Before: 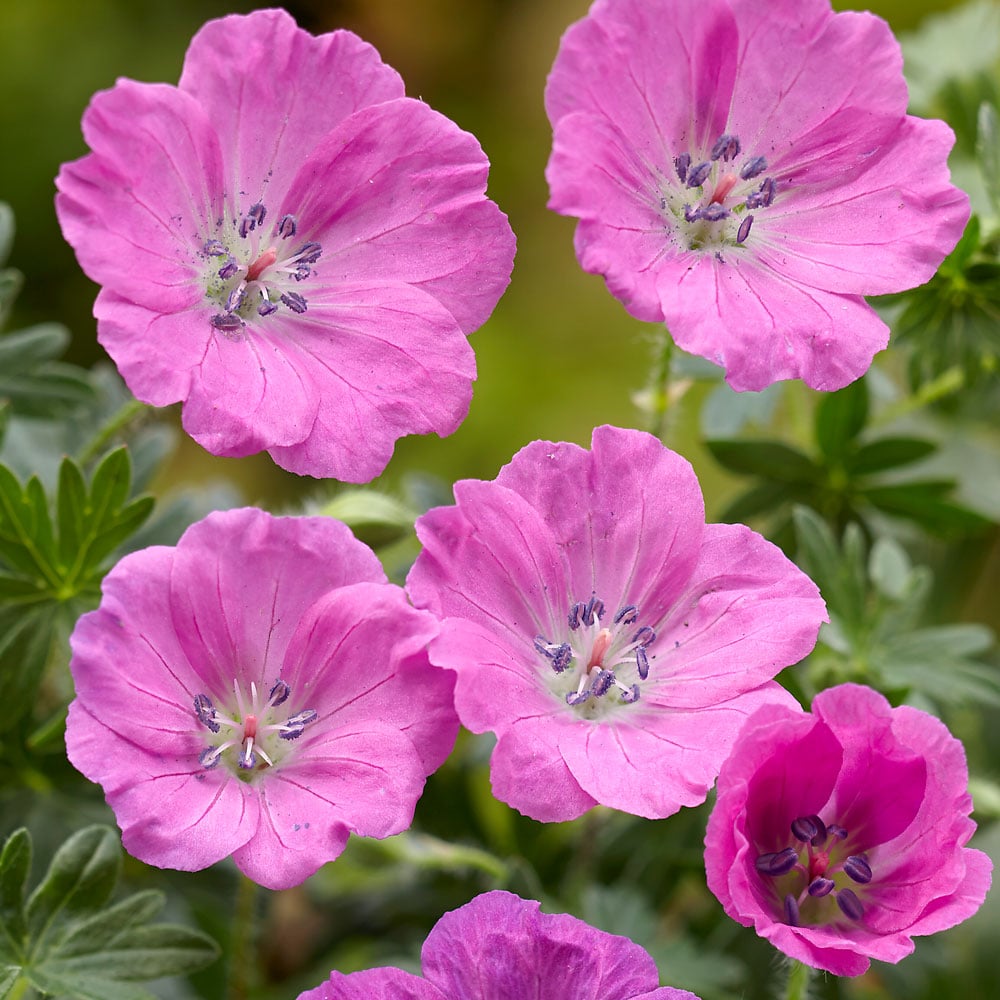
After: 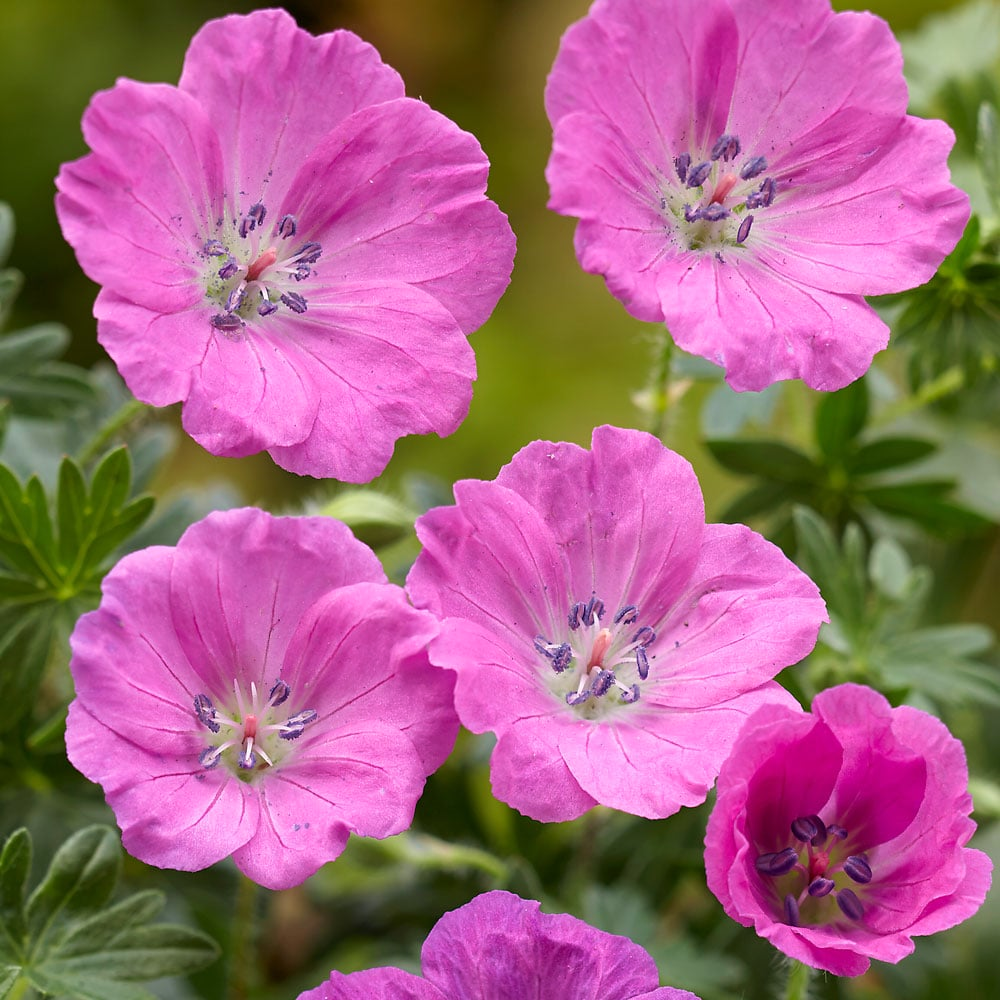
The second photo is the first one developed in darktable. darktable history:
velvia: strength 15%
